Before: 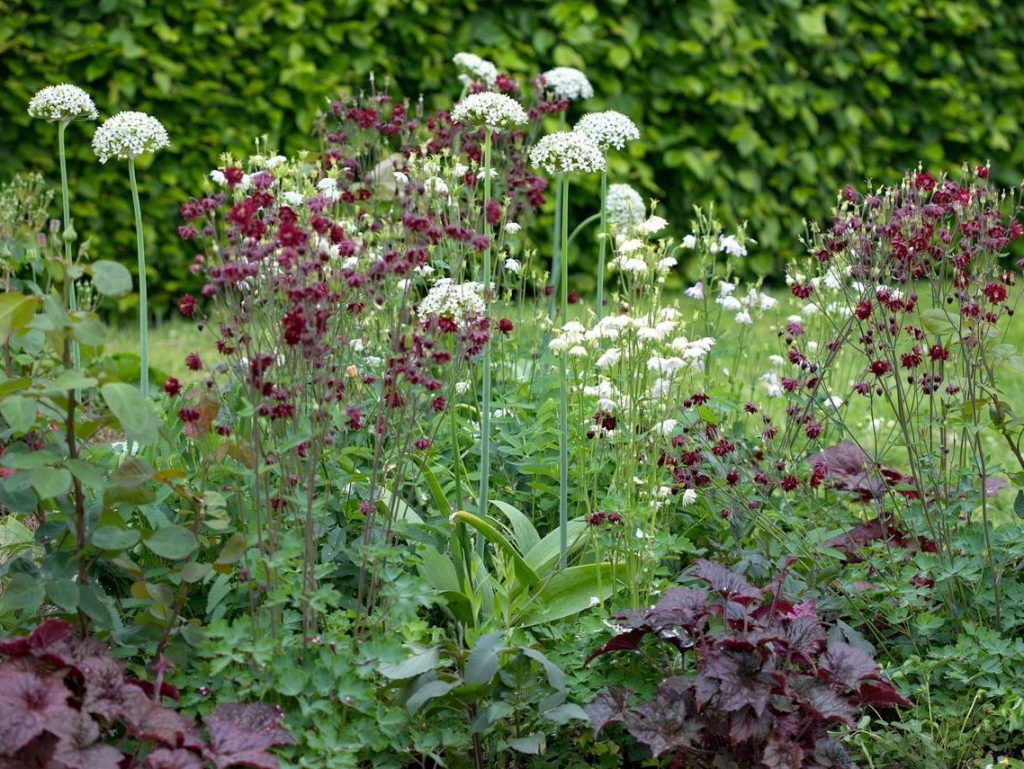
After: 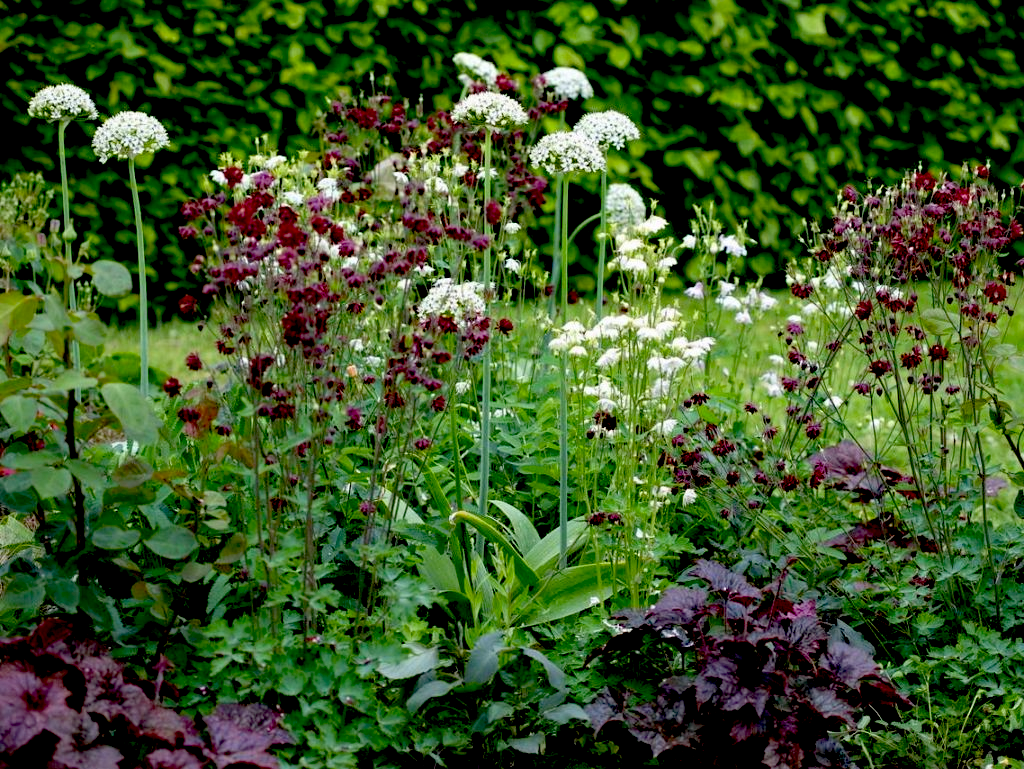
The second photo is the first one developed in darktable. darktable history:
exposure: black level correction 0.056, compensate highlight preservation false
white balance: emerald 1
